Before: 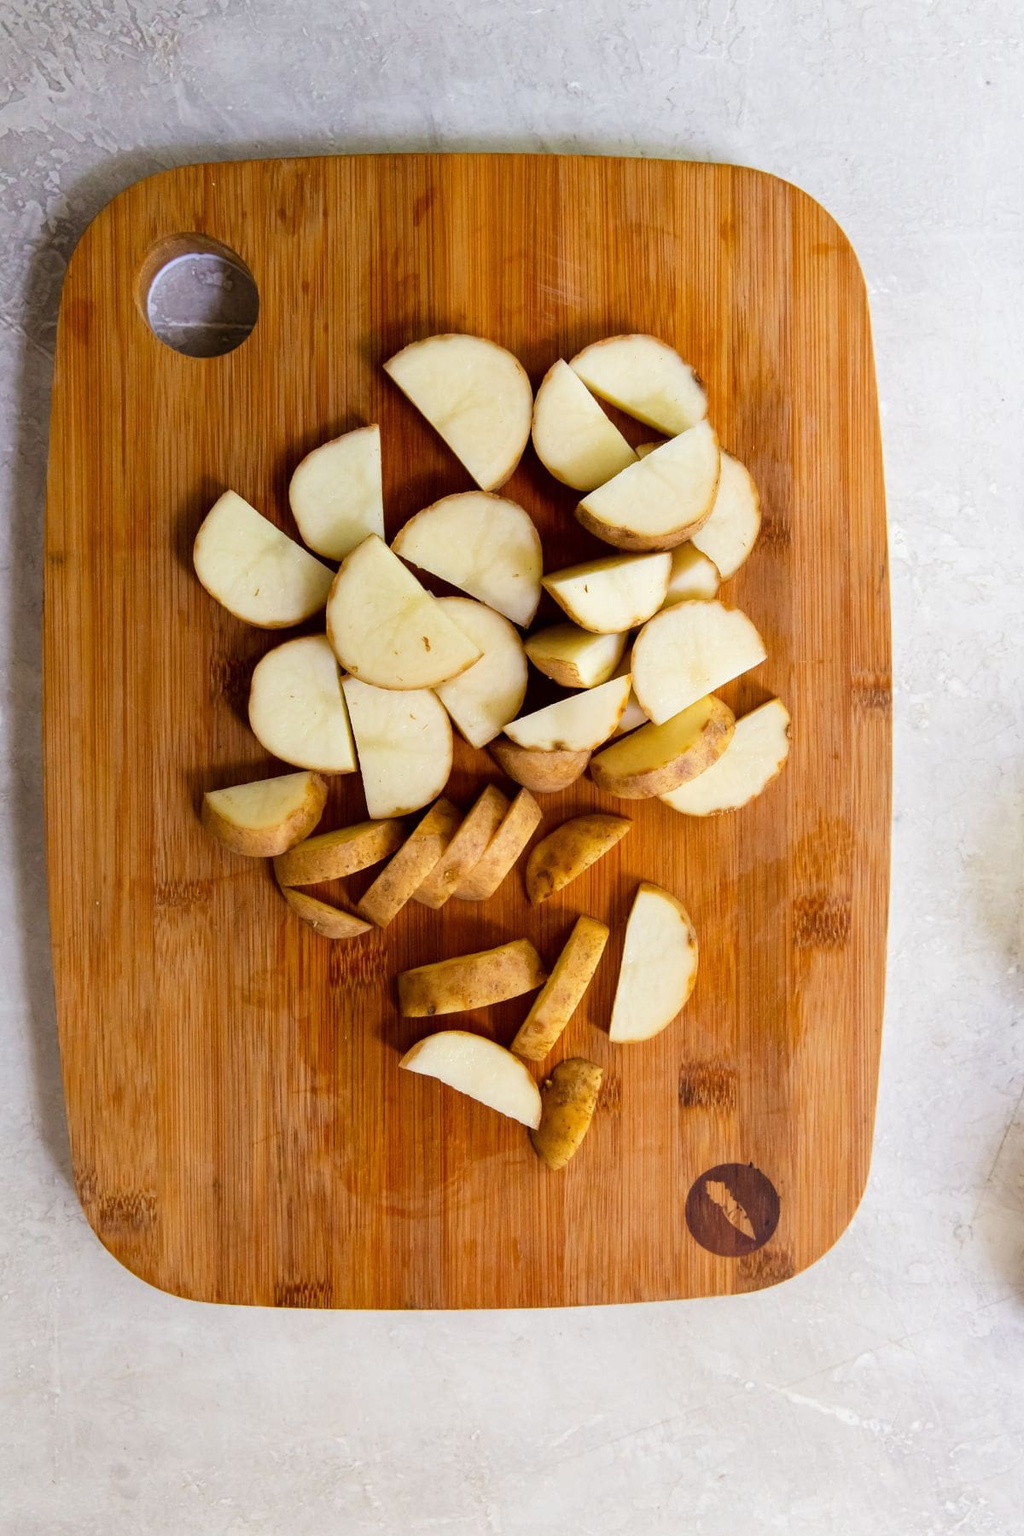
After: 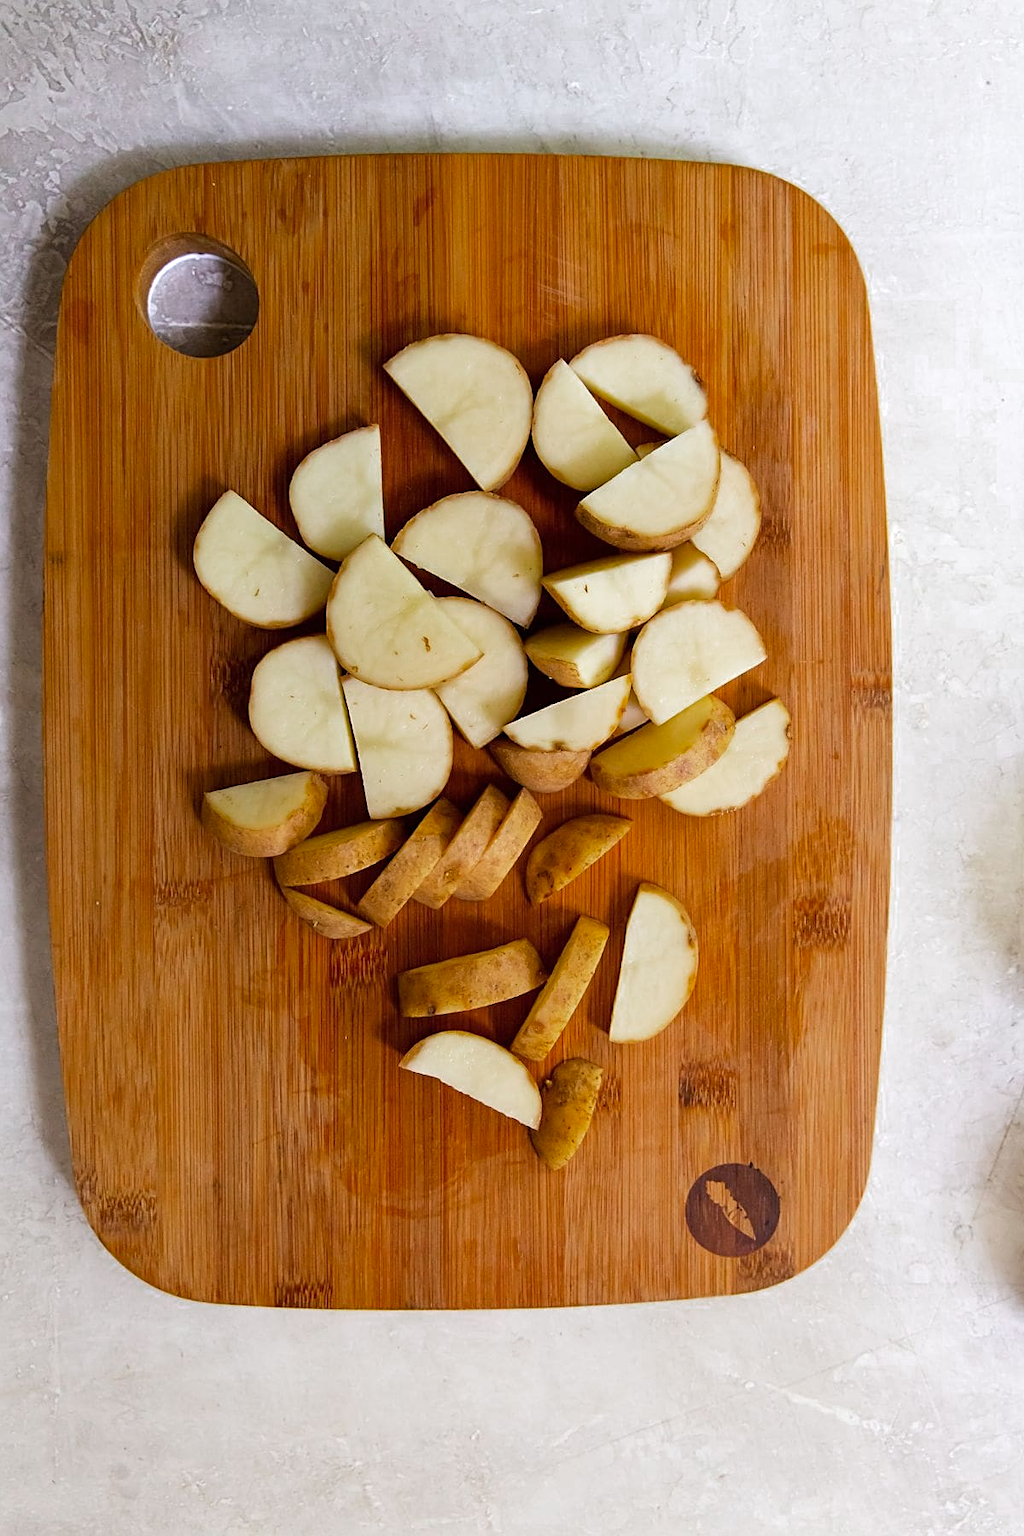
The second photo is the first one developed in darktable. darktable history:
sharpen: on, module defaults
color zones: curves: ch0 [(0.203, 0.433) (0.607, 0.517) (0.697, 0.696) (0.705, 0.897)]
